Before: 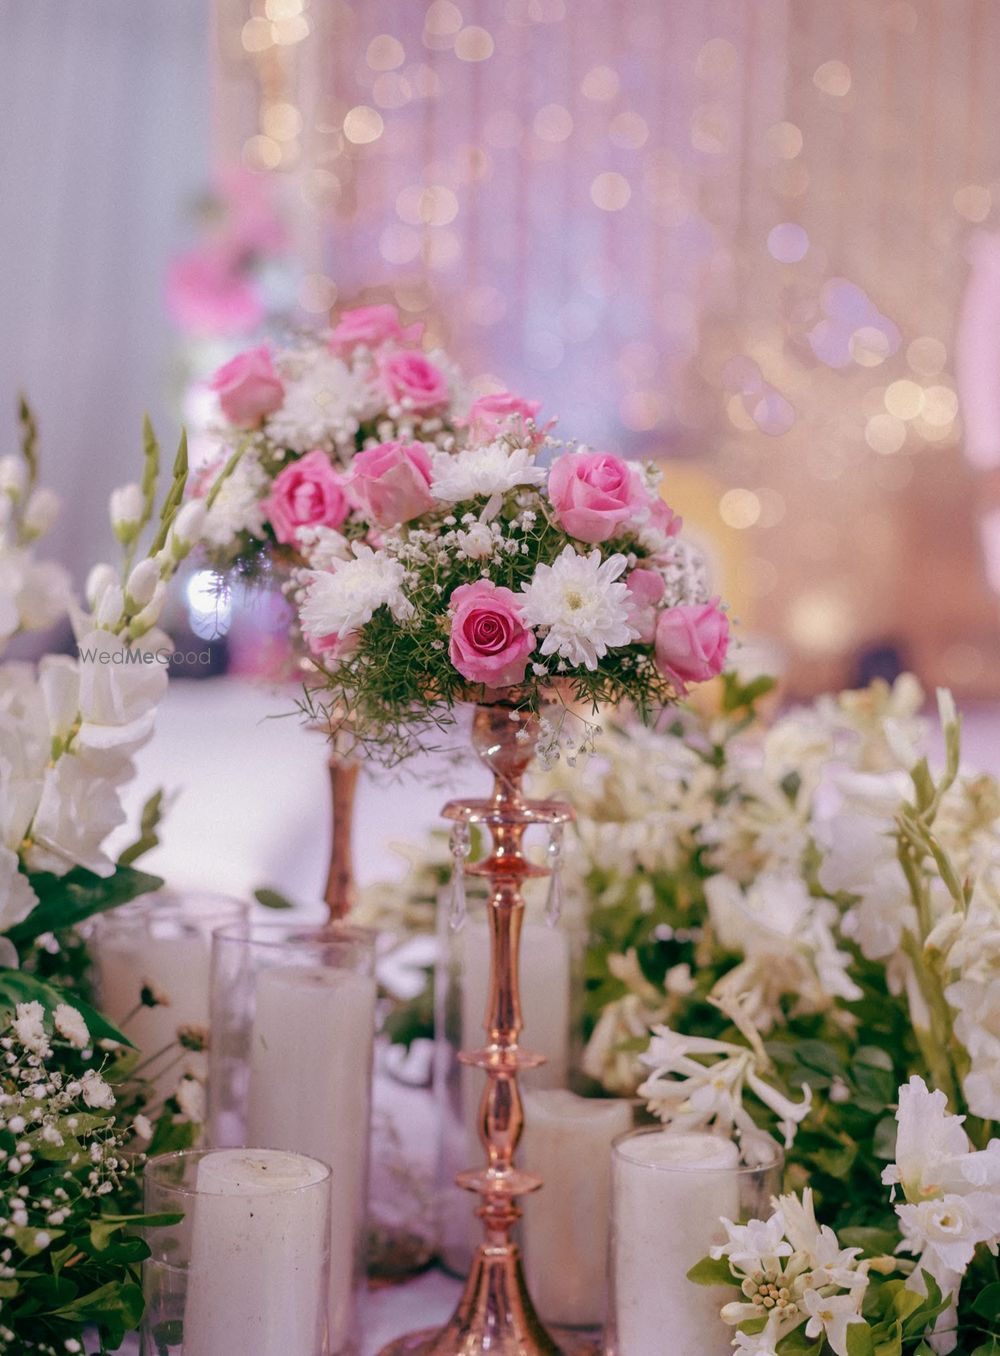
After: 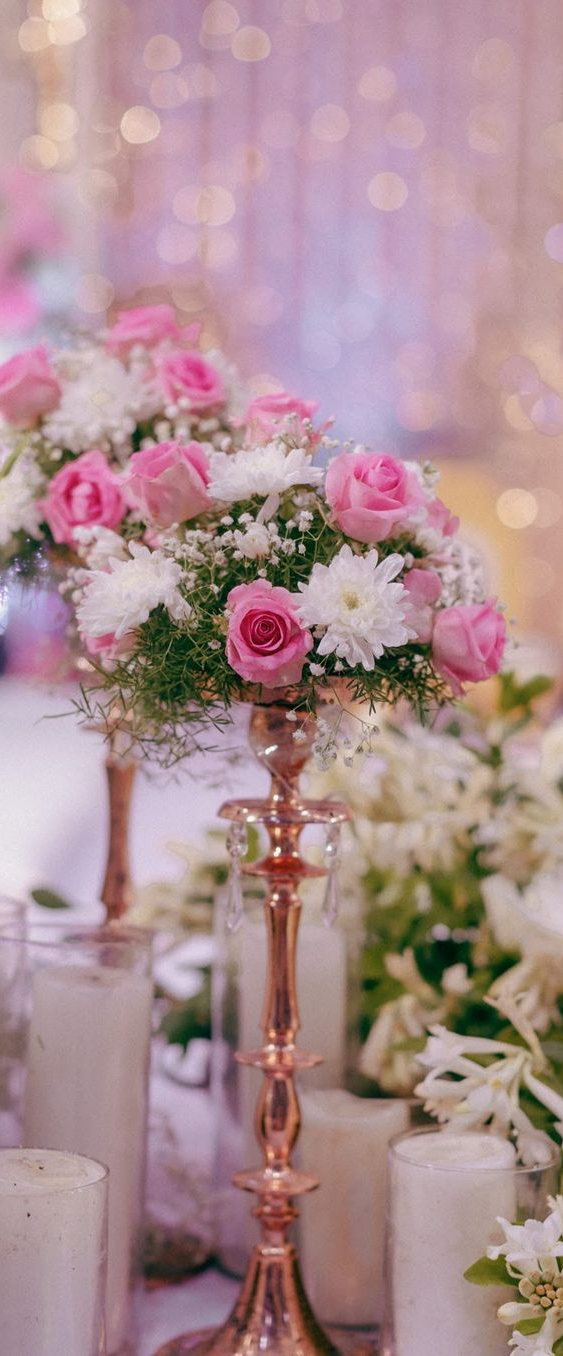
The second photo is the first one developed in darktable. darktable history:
crop and rotate: left 22.327%, right 21.31%
